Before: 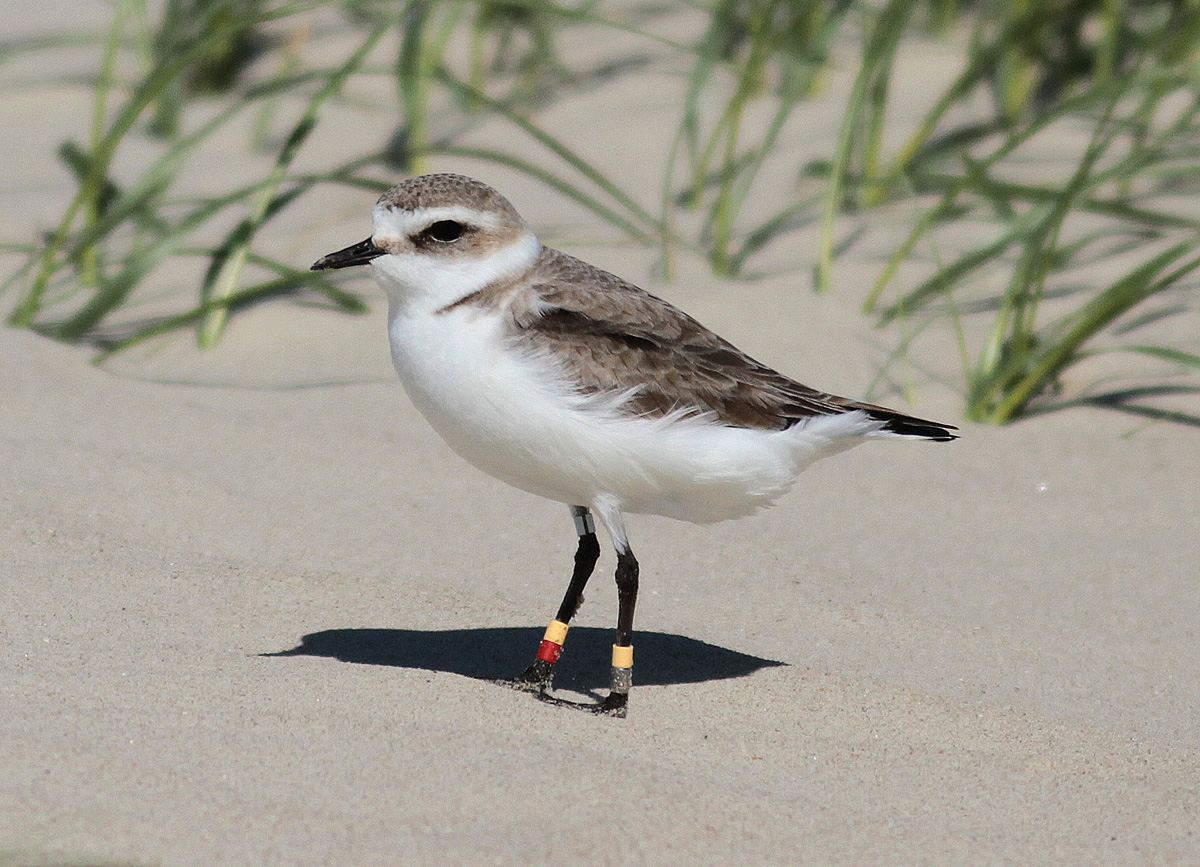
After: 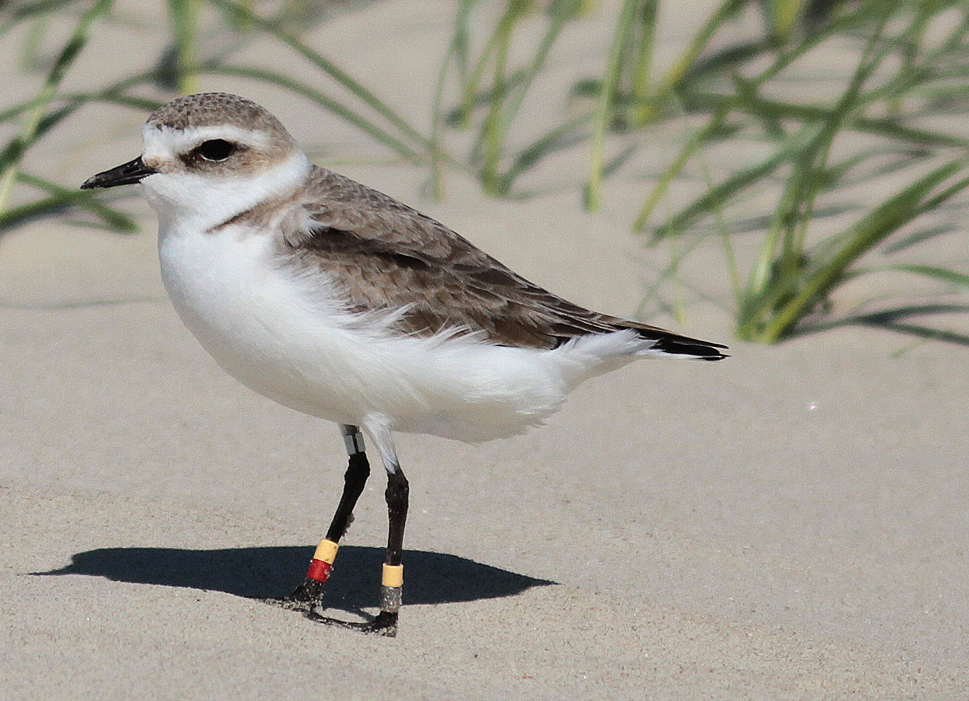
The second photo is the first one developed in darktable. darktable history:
exposure: exposure -0.001 EV, compensate exposure bias true, compensate highlight preservation false
crop: left 19.207%, top 9.353%, bottom 9.793%
